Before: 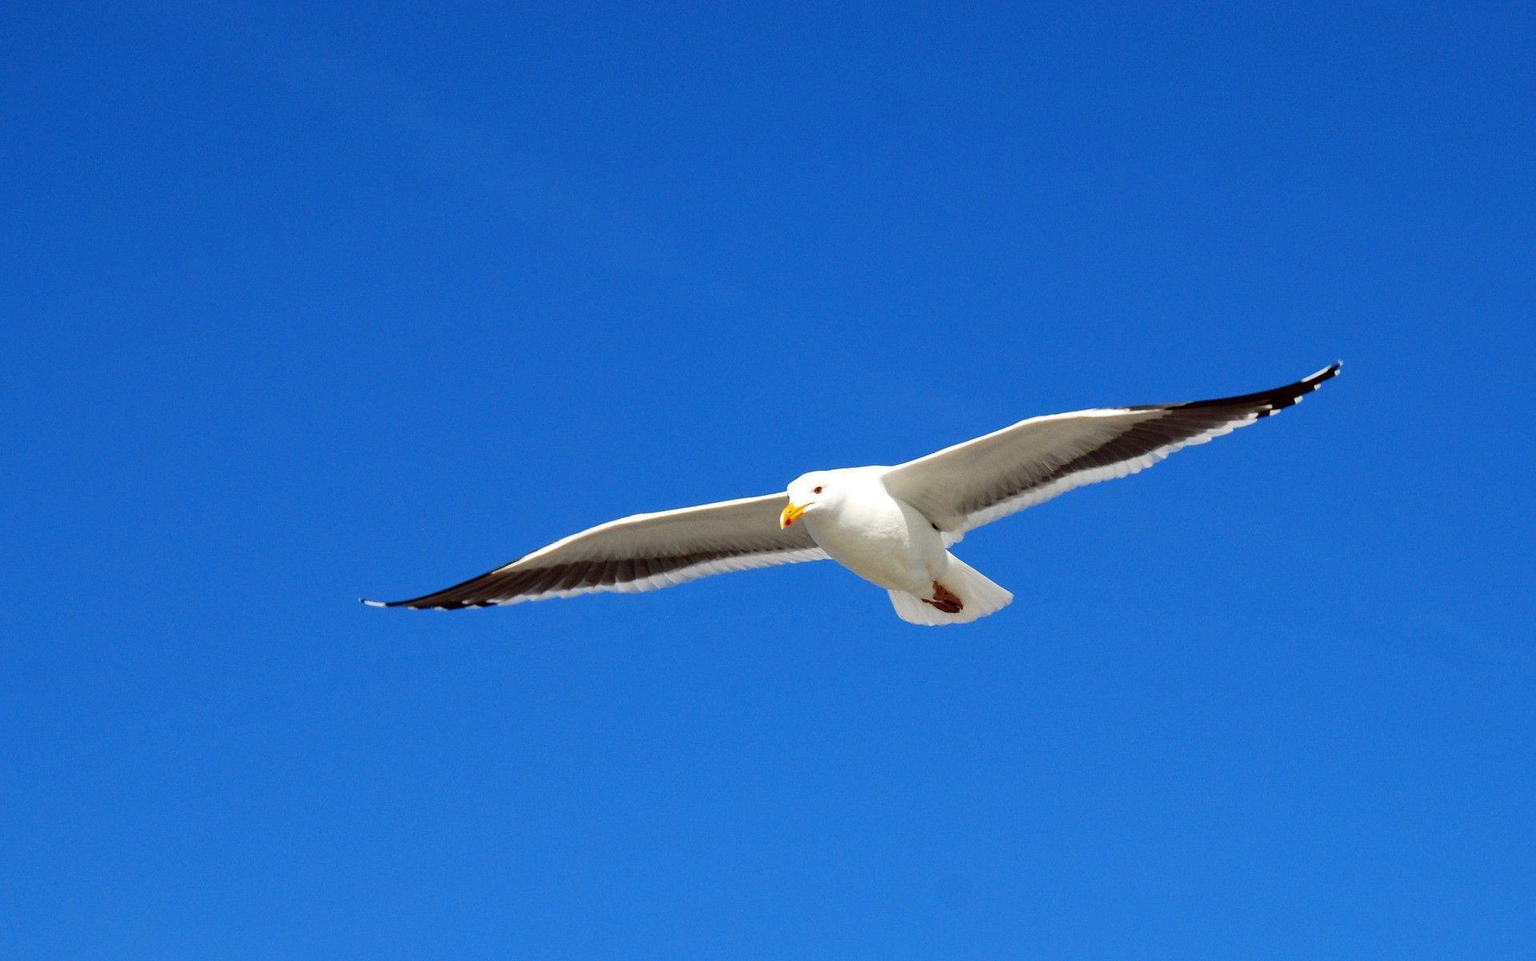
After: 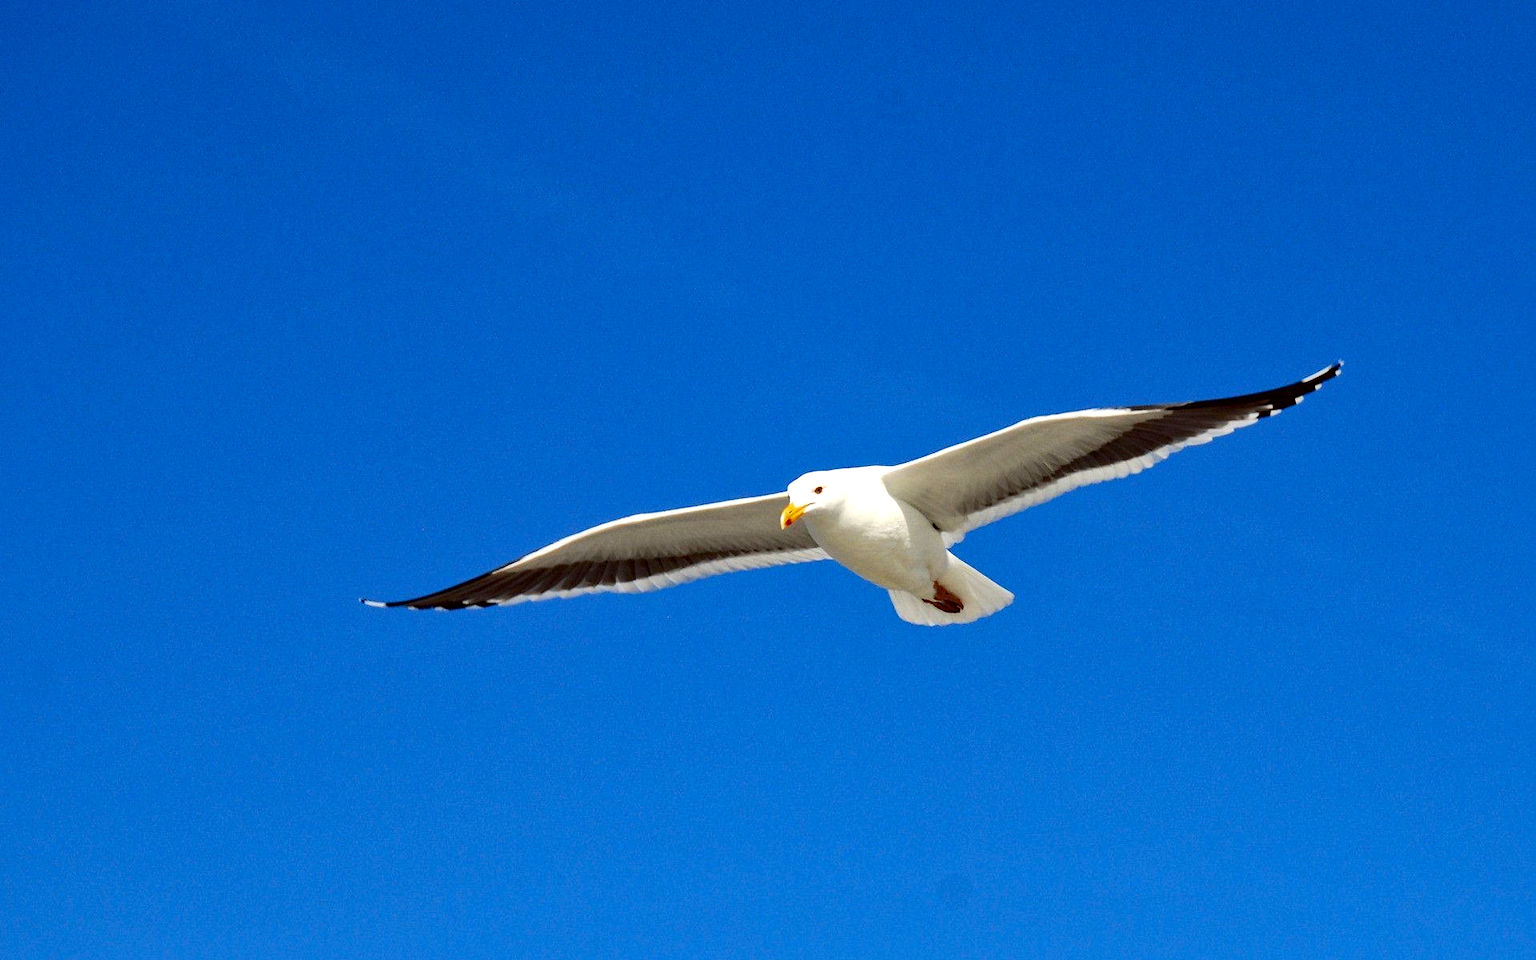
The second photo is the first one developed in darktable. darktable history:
local contrast: mode bilateral grid, contrast 19, coarseness 50, detail 120%, midtone range 0.2
haze removal: compatibility mode true
